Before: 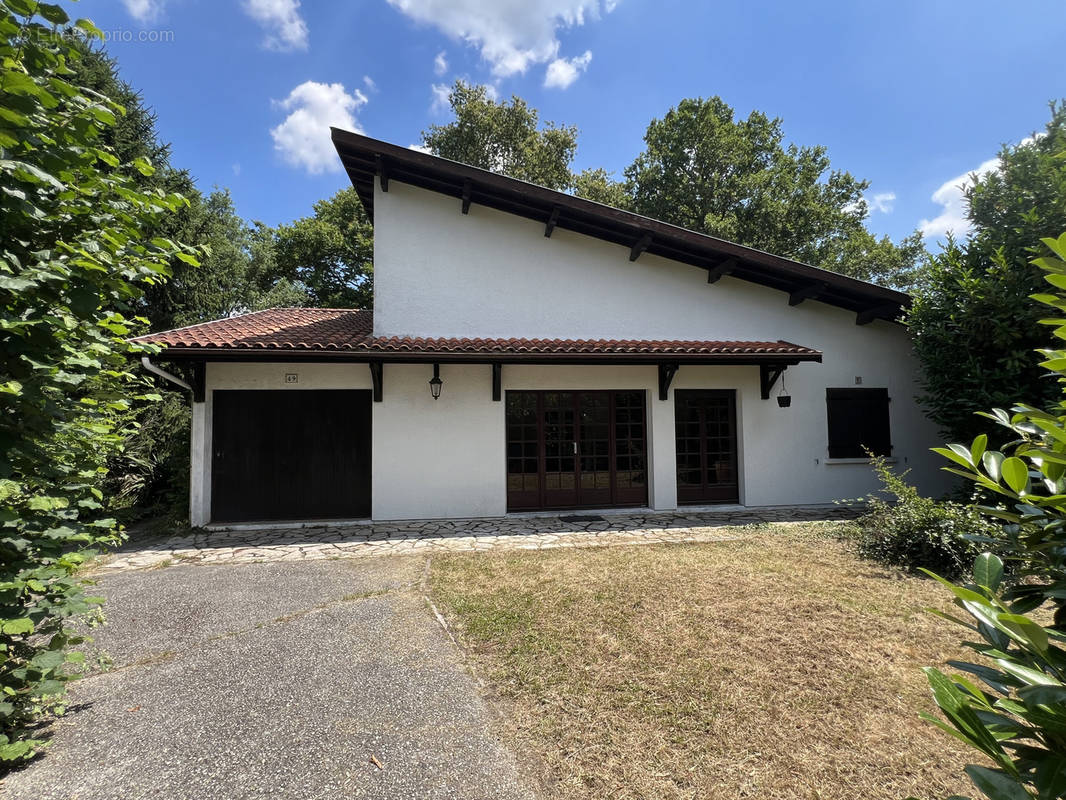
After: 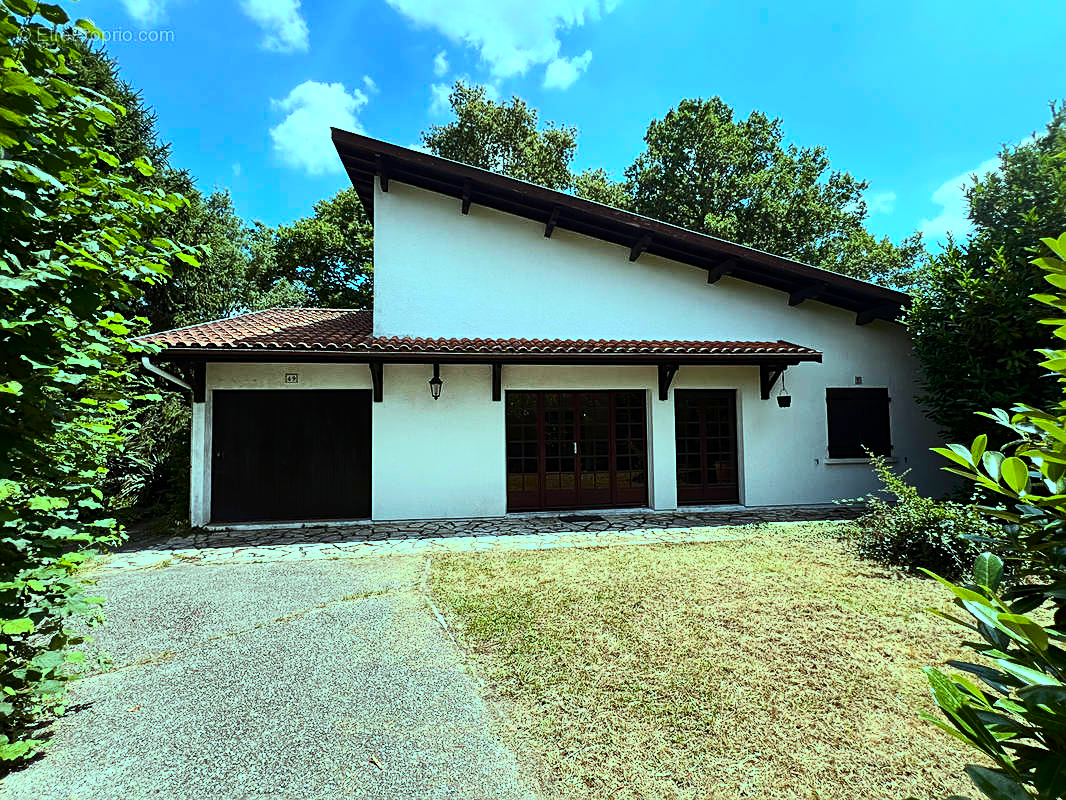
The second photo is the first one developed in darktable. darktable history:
sharpen: on, module defaults
color balance rgb: highlights gain › chroma 5.417%, highlights gain › hue 194.45°, perceptual saturation grading › global saturation 30.995%, perceptual brilliance grading › global brilliance 2.703%, perceptual brilliance grading › highlights -3.406%, perceptual brilliance grading › shadows 3.325%, global vibrance 22.22%
contrast brightness saturation: contrast 0.371, brightness 0.109
